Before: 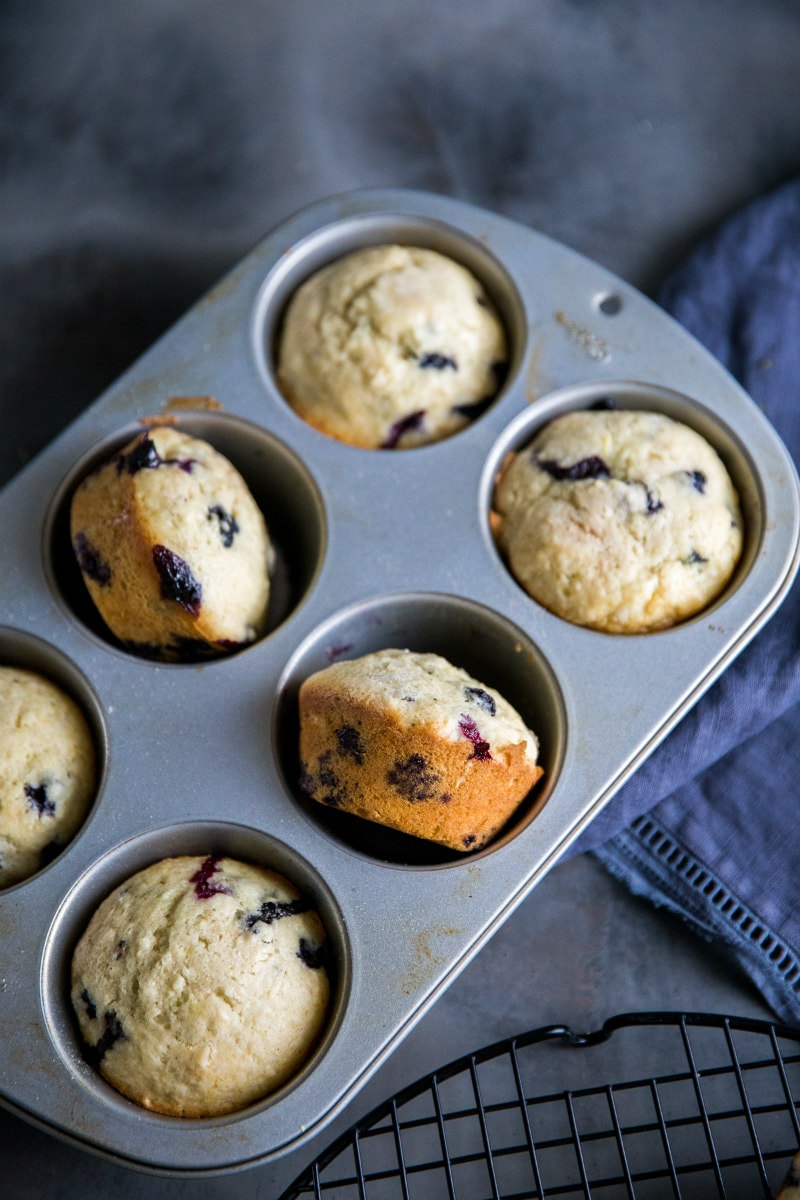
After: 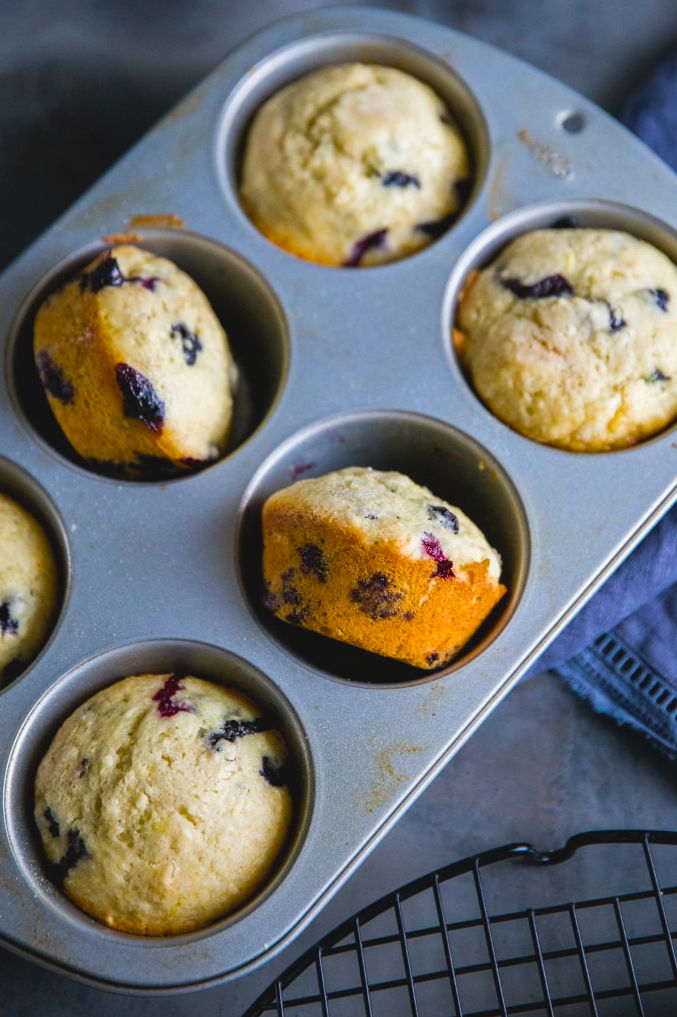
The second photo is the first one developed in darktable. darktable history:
contrast brightness saturation: contrast -0.11
color balance rgb: perceptual saturation grading › global saturation 30.692%, perceptual brilliance grading › highlights 2.961%, global vibrance 9.479%
crop and rotate: left 4.675%, top 15.248%, right 10.673%
